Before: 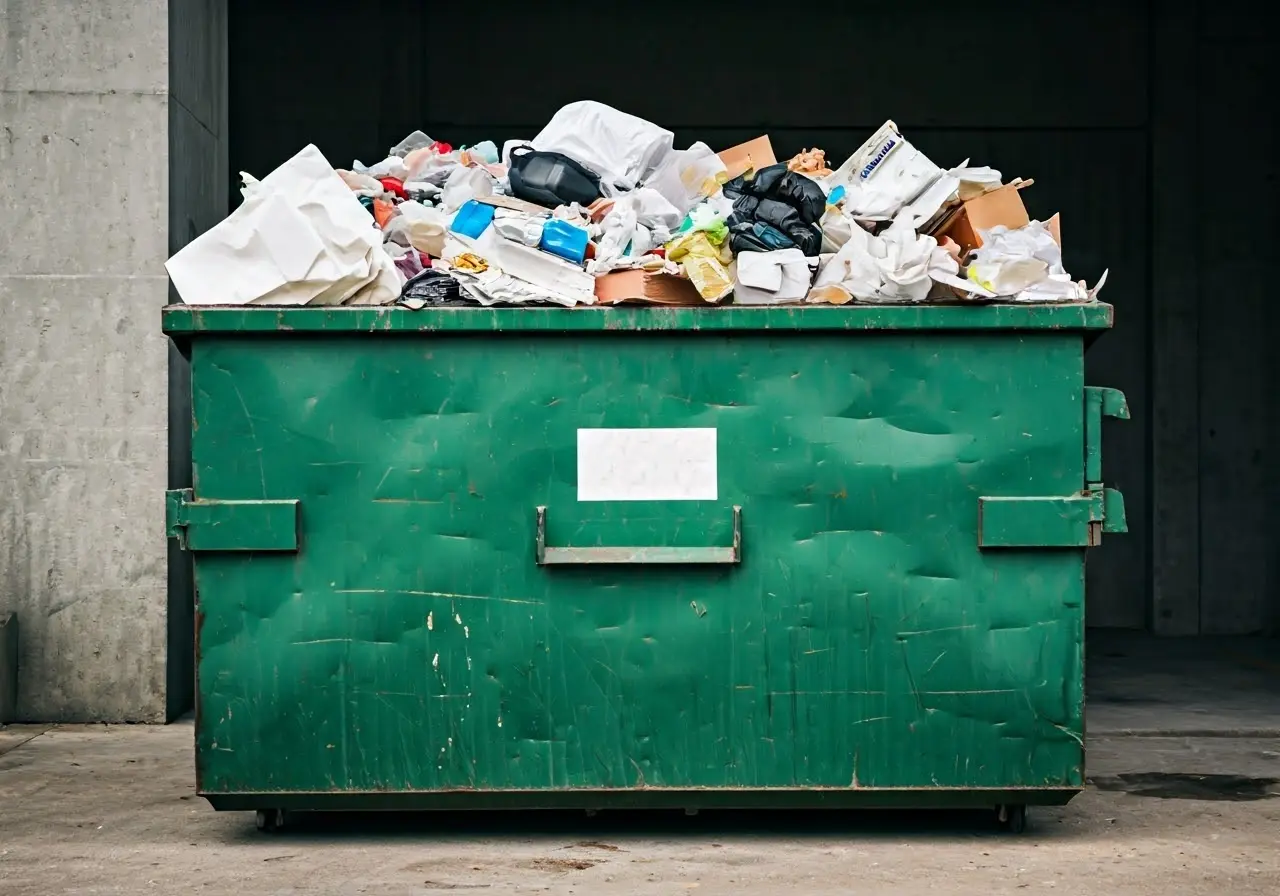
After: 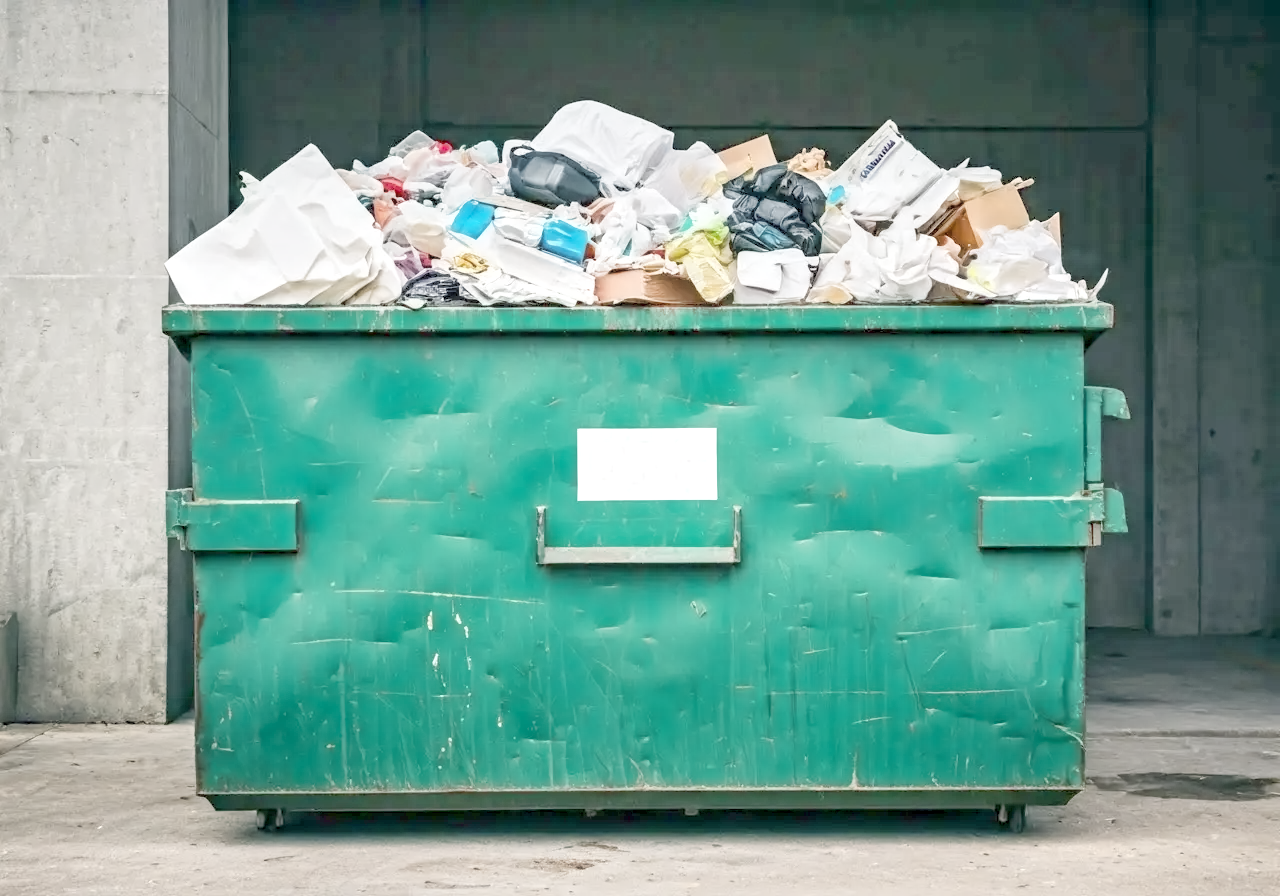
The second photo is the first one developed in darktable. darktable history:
local contrast "lokaler Kontrast": on, module defaults
chromatic aberrations "Chromatische Aberration": on, module defaults
lens correction "Objektivkorrektur": distance 1000
